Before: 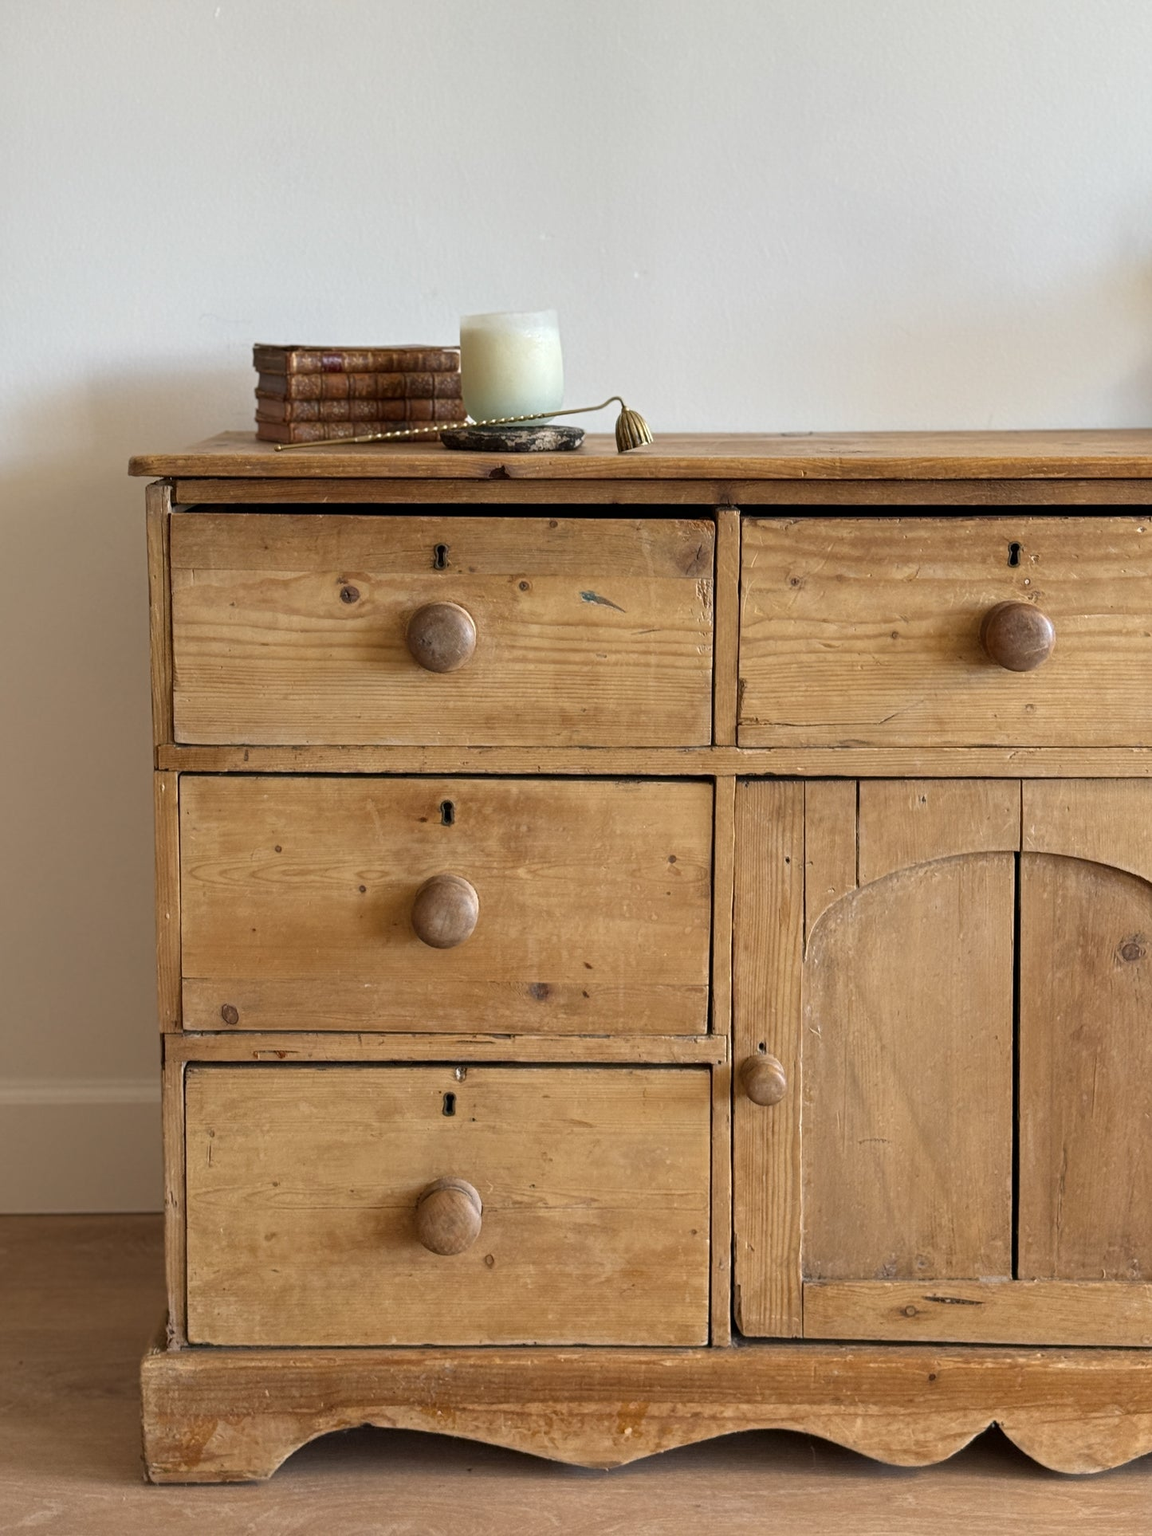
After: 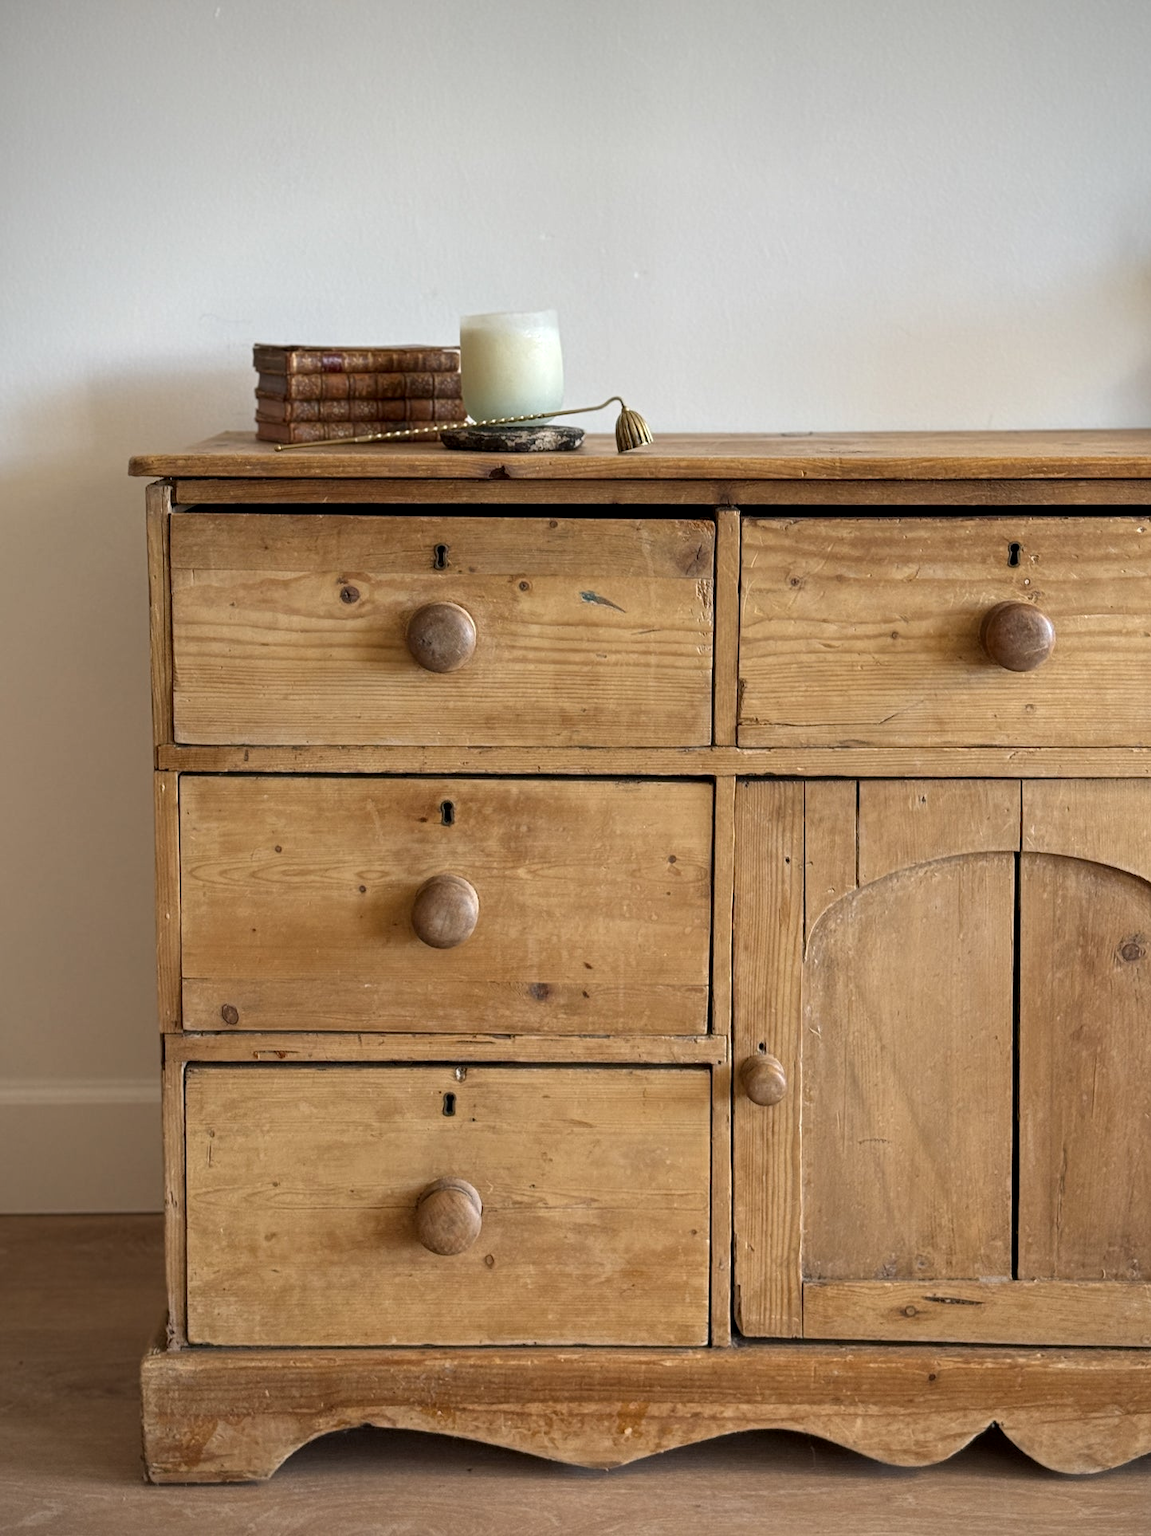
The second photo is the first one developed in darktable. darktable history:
local contrast: highlights 106%, shadows 100%, detail 119%, midtone range 0.2
vignetting: fall-off radius 60.71%, brightness -0.586, saturation -0.119
